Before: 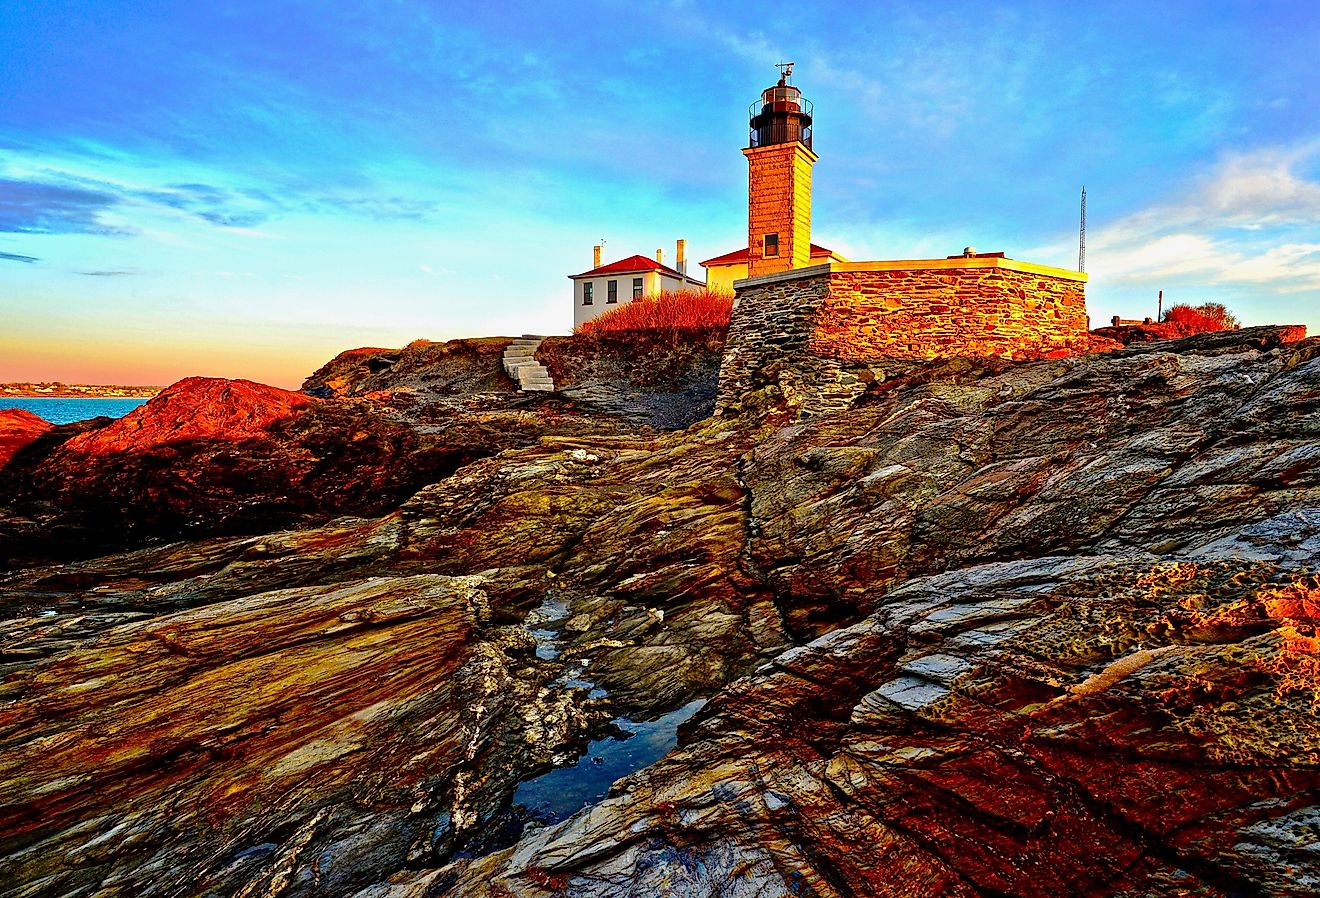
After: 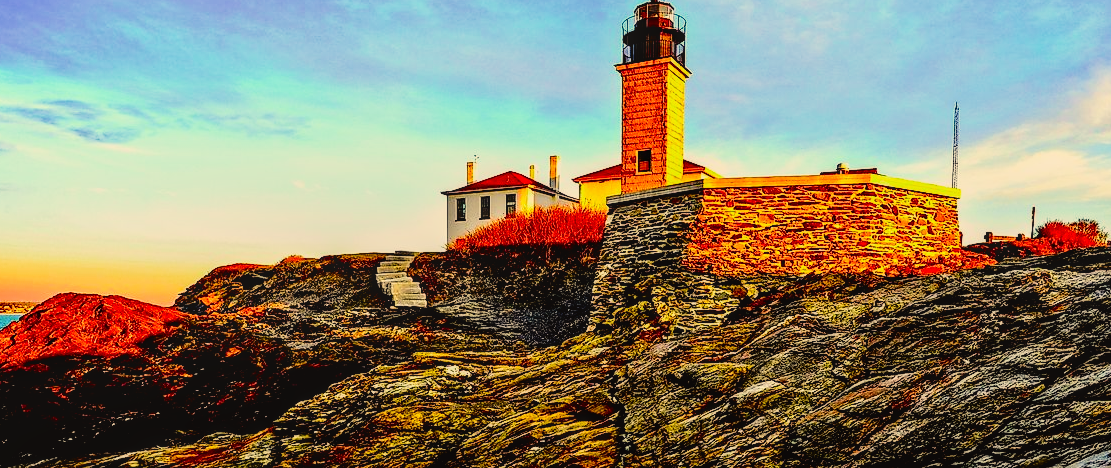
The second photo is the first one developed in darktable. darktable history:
color correction: highlights a* 2.52, highlights b* 22.62
crop and rotate: left 9.667%, top 9.434%, right 6.158%, bottom 38.411%
local contrast: on, module defaults
tone curve: curves: ch0 [(0, 0.023) (0.132, 0.075) (0.241, 0.178) (0.487, 0.491) (0.782, 0.8) (1, 0.989)]; ch1 [(0, 0) (0.396, 0.369) (0.467, 0.454) (0.498, 0.5) (0.518, 0.517) (0.57, 0.586) (0.619, 0.663) (0.692, 0.744) (1, 1)]; ch2 [(0, 0) (0.427, 0.416) (0.483, 0.481) (0.503, 0.503) (0.526, 0.527) (0.563, 0.573) (0.632, 0.667) (0.705, 0.737) (0.985, 0.966)], color space Lab, independent channels, preserve colors none
exposure: exposure 0.086 EV, compensate highlight preservation false
filmic rgb: black relative exposure -5.02 EV, white relative exposure 3.55 EV, hardness 3.16, contrast 1.402, highlights saturation mix -31.23%
